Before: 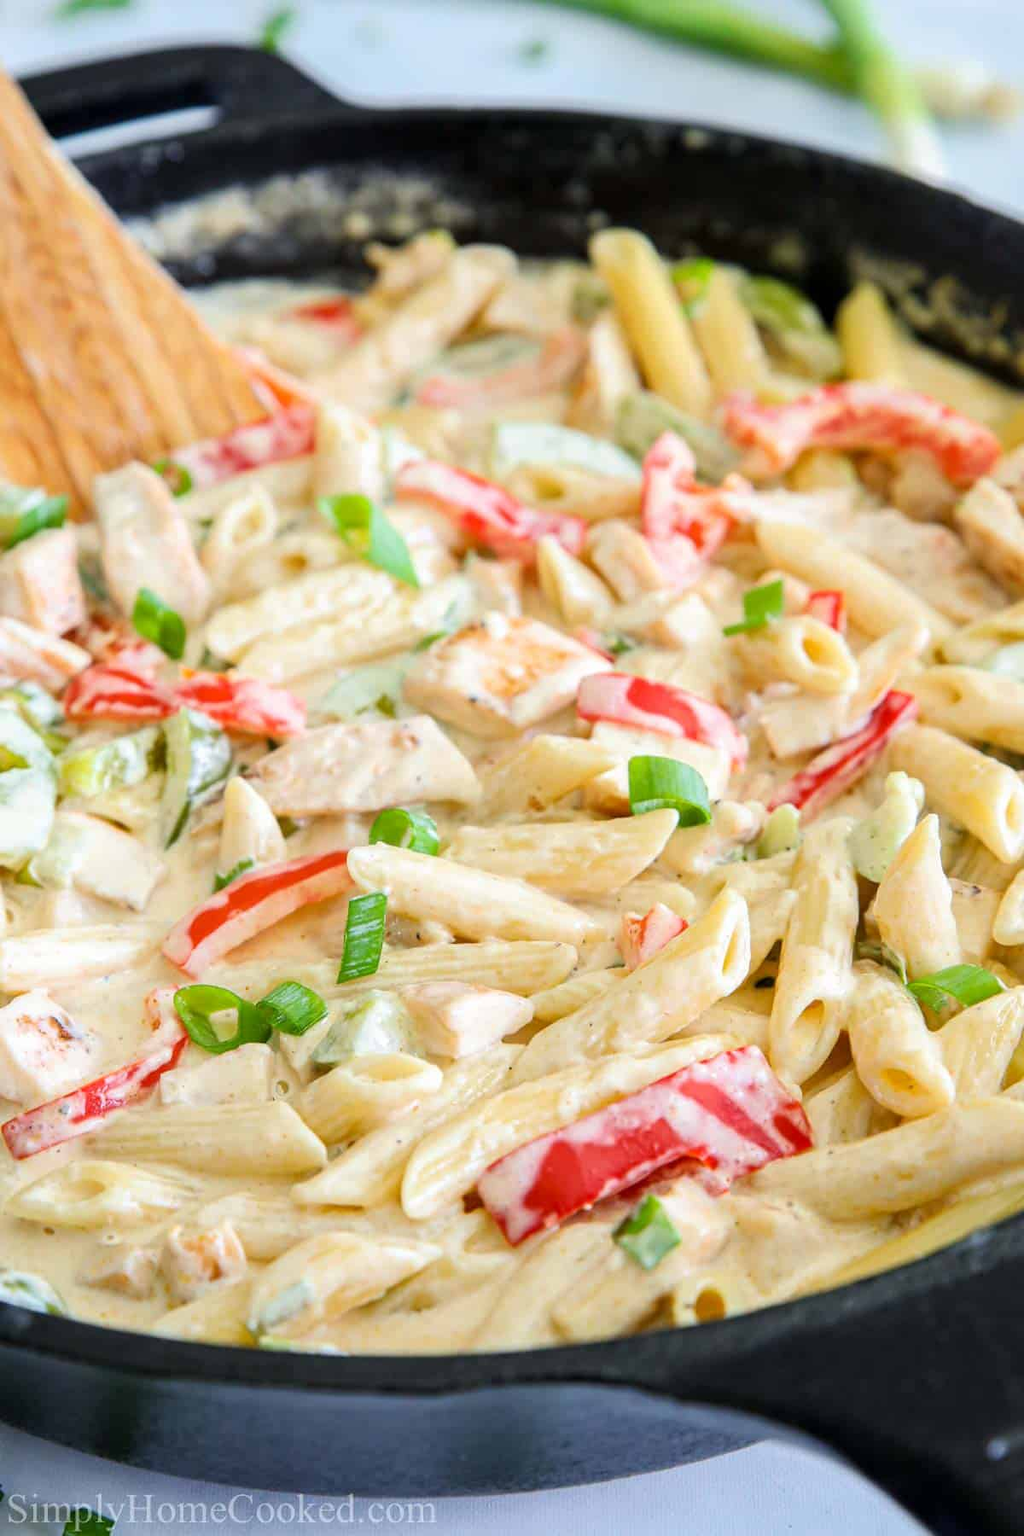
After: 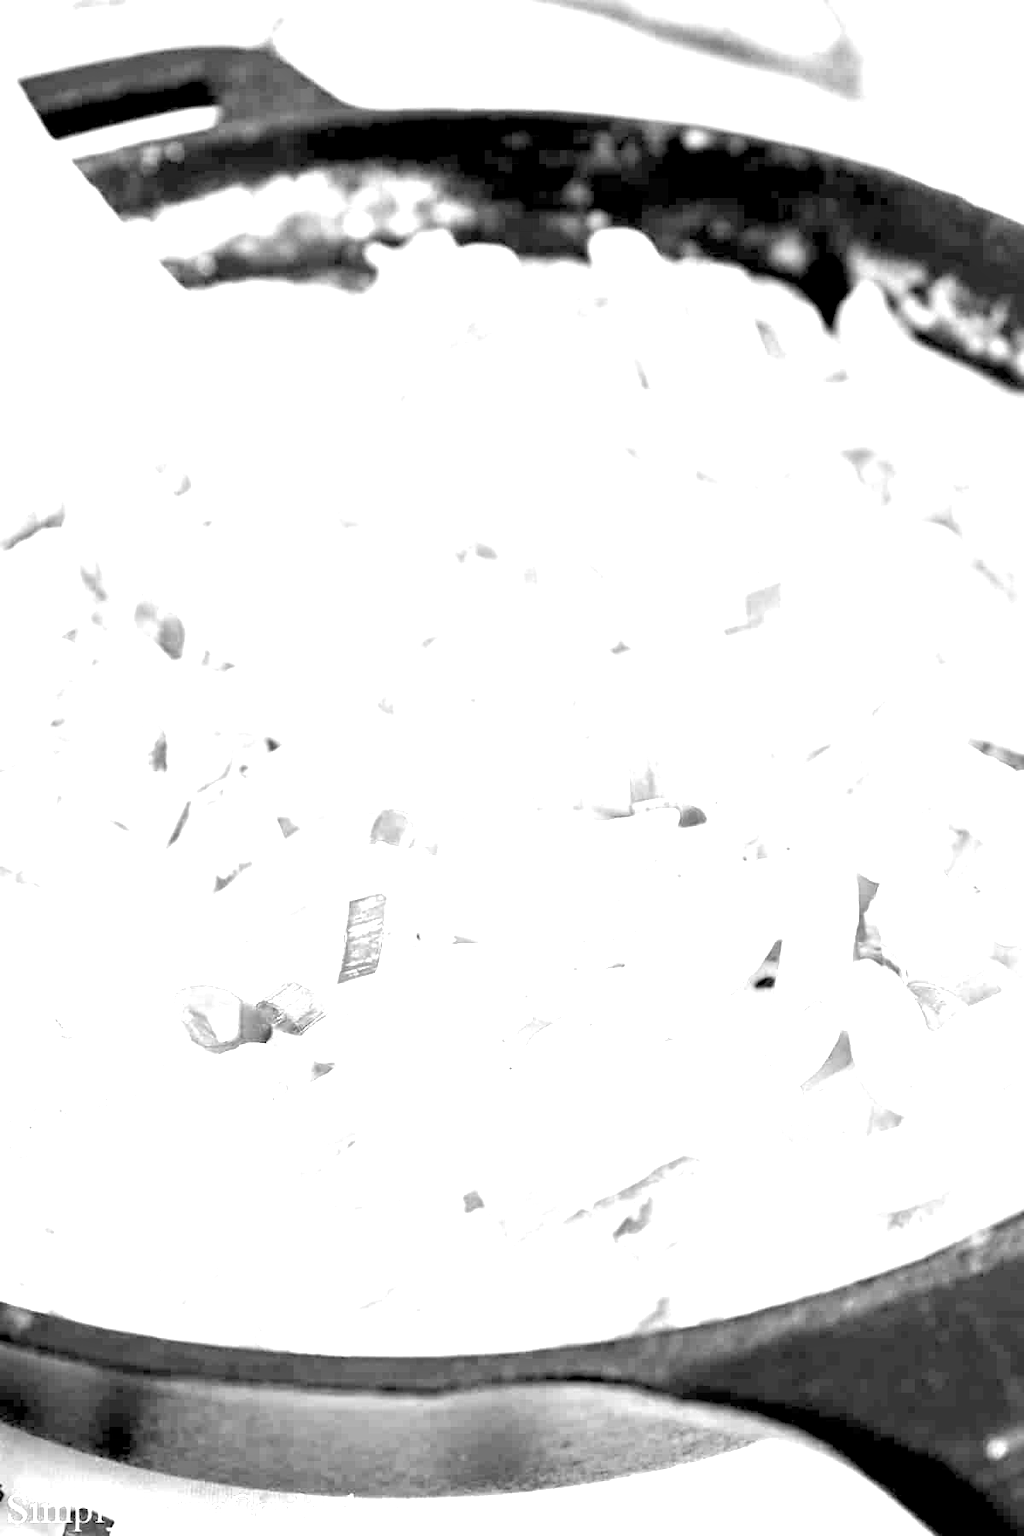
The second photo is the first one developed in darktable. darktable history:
monochrome: on, module defaults
rgb levels: levels [[0.013, 0.434, 0.89], [0, 0.5, 1], [0, 0.5, 1]]
white balance: red 4.26, blue 1.802
